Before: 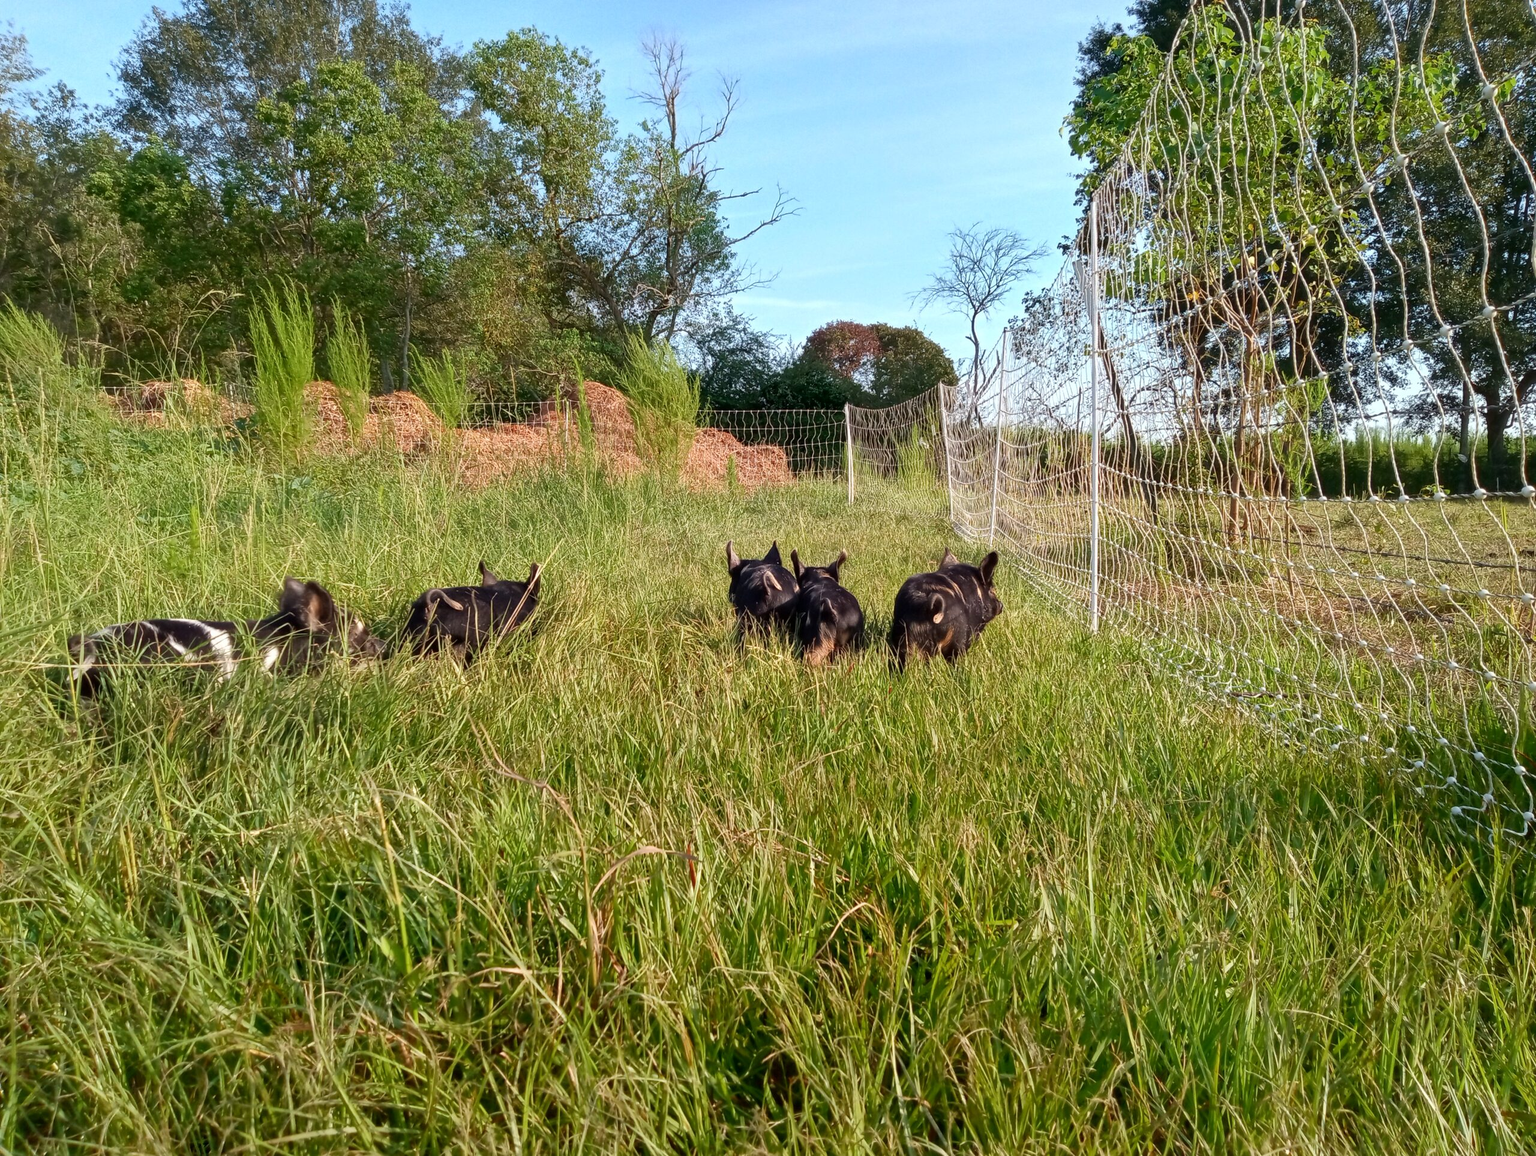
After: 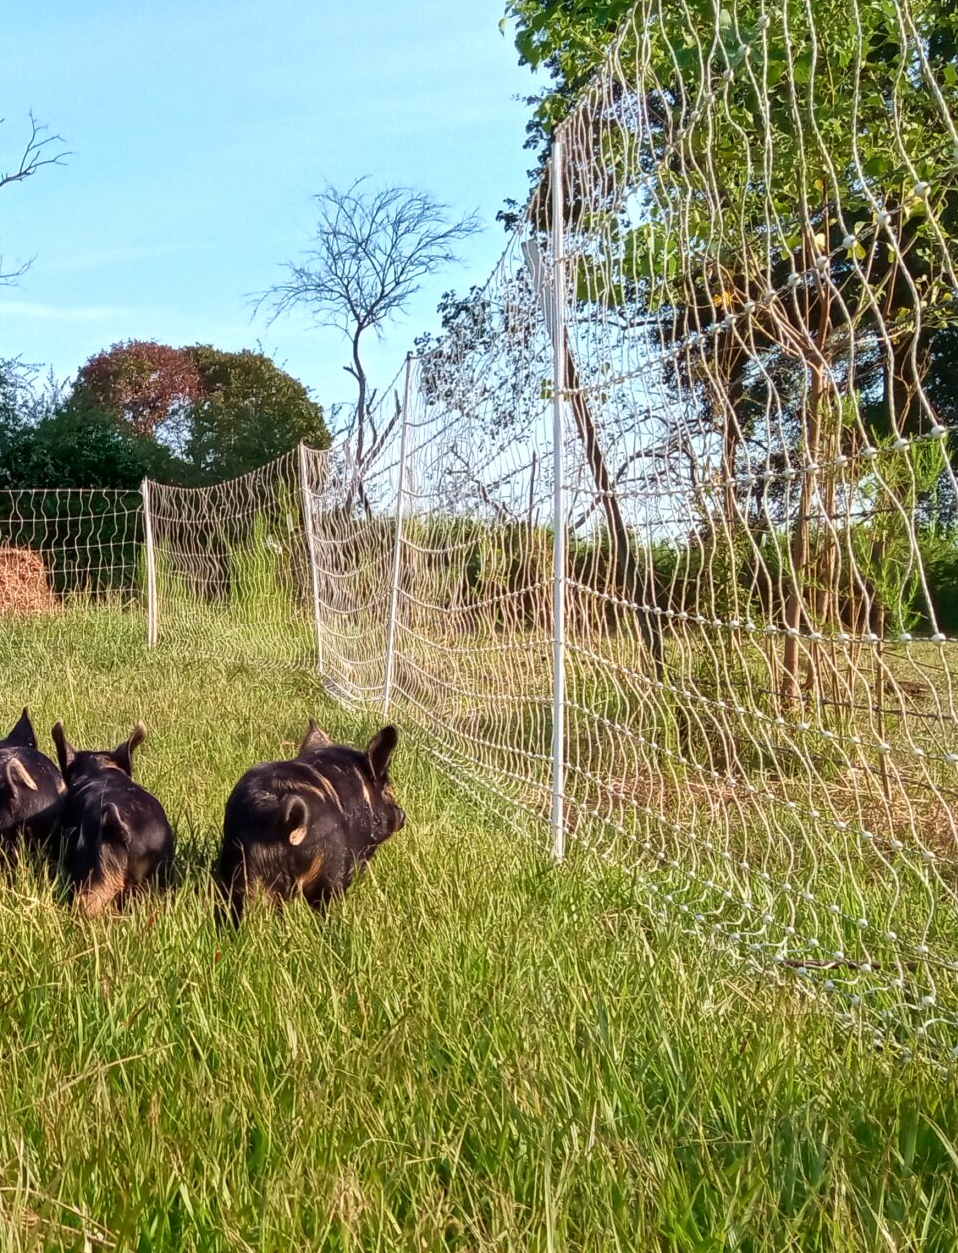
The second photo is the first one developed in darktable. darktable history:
crop and rotate: left 49.488%, top 10.09%, right 13.066%, bottom 24.886%
velvia: on, module defaults
